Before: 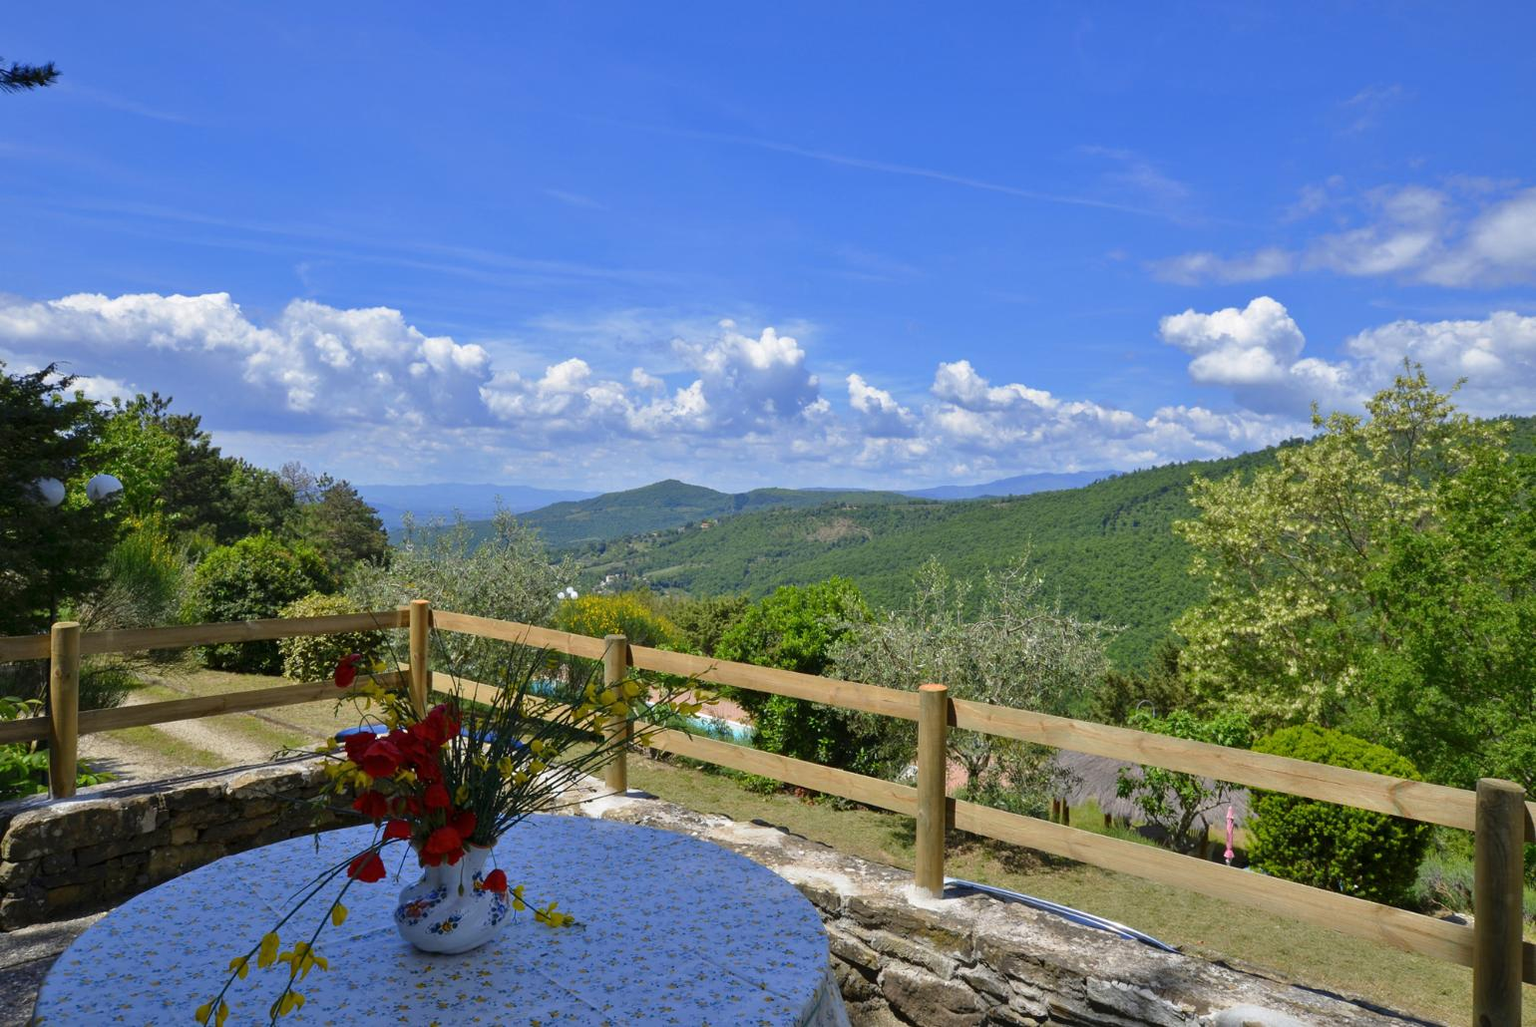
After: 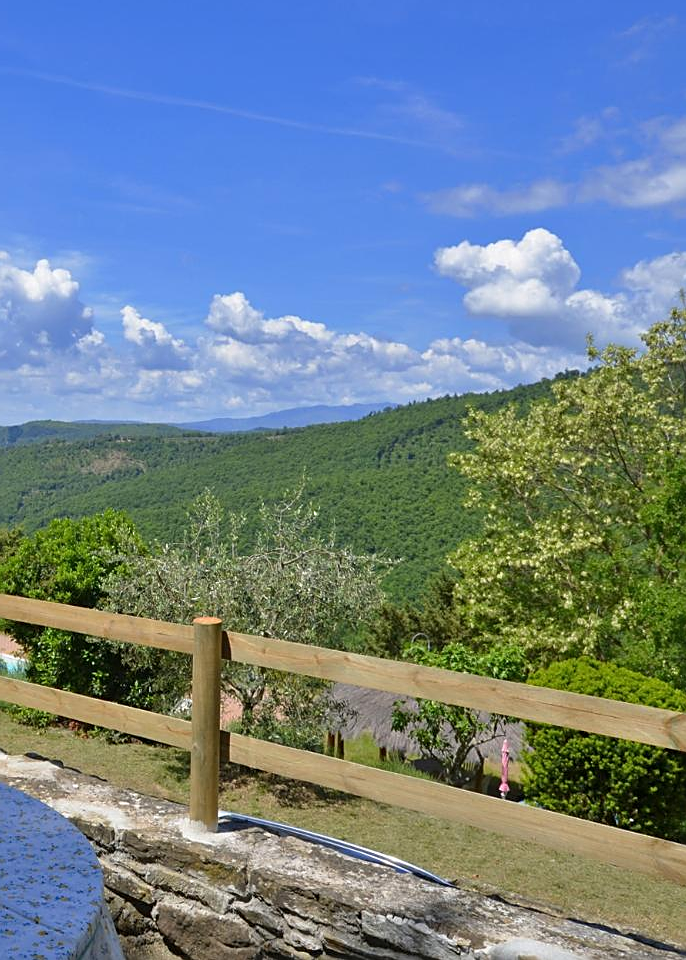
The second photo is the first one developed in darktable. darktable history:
sharpen: on, module defaults
crop: left 47.314%, top 6.766%, right 8.096%
